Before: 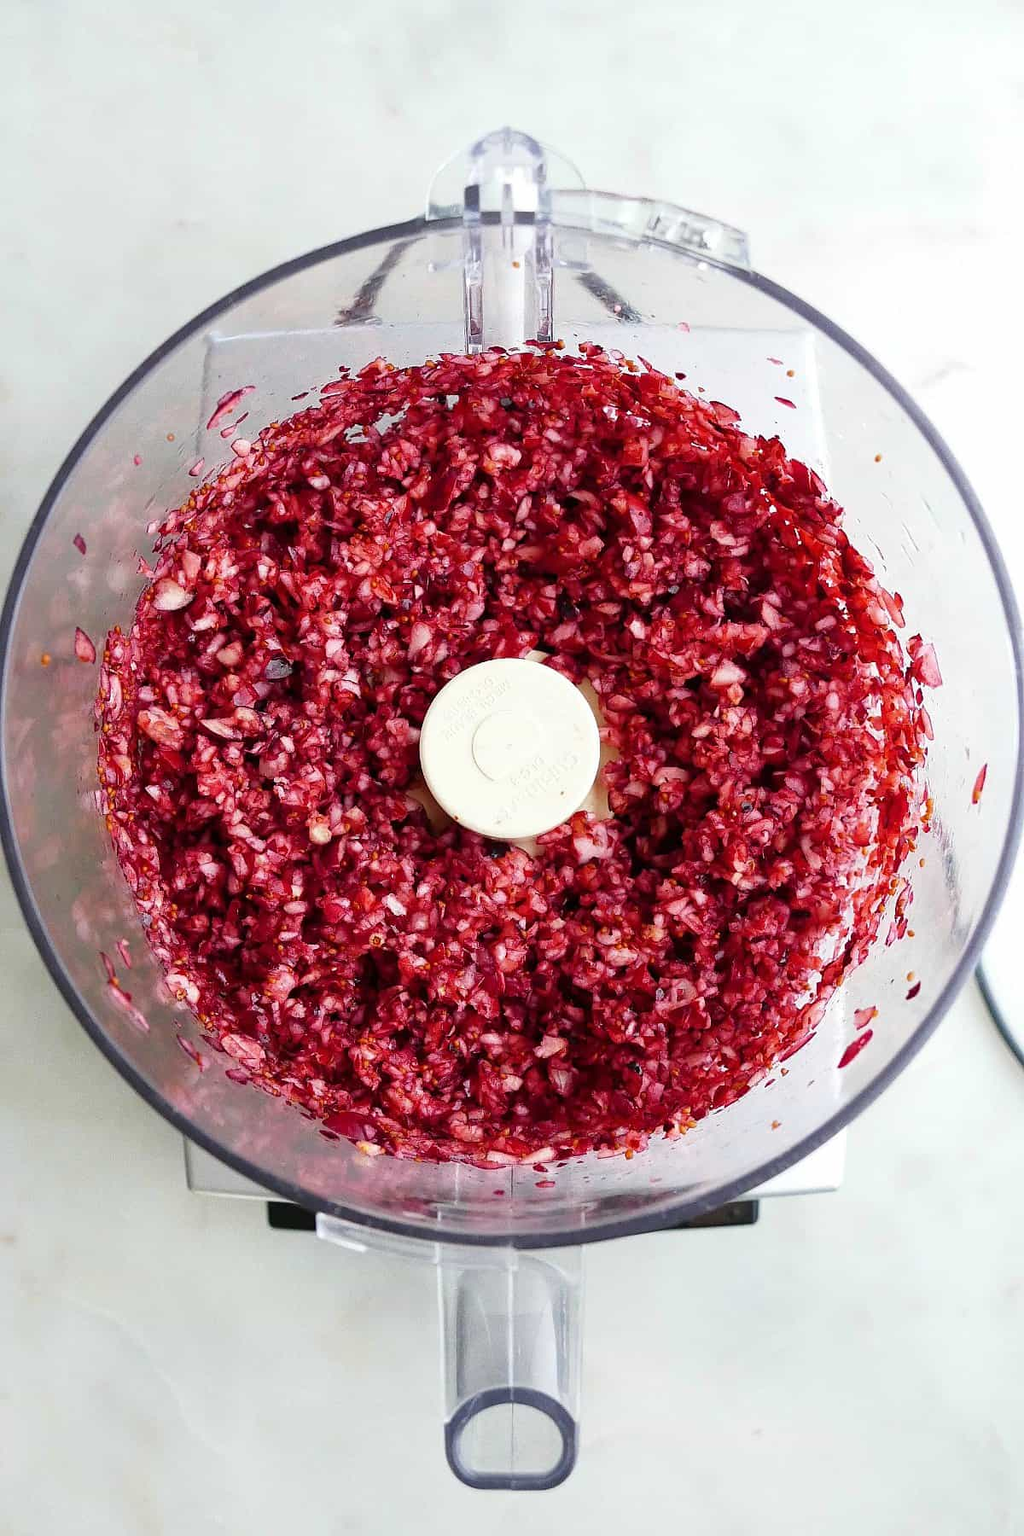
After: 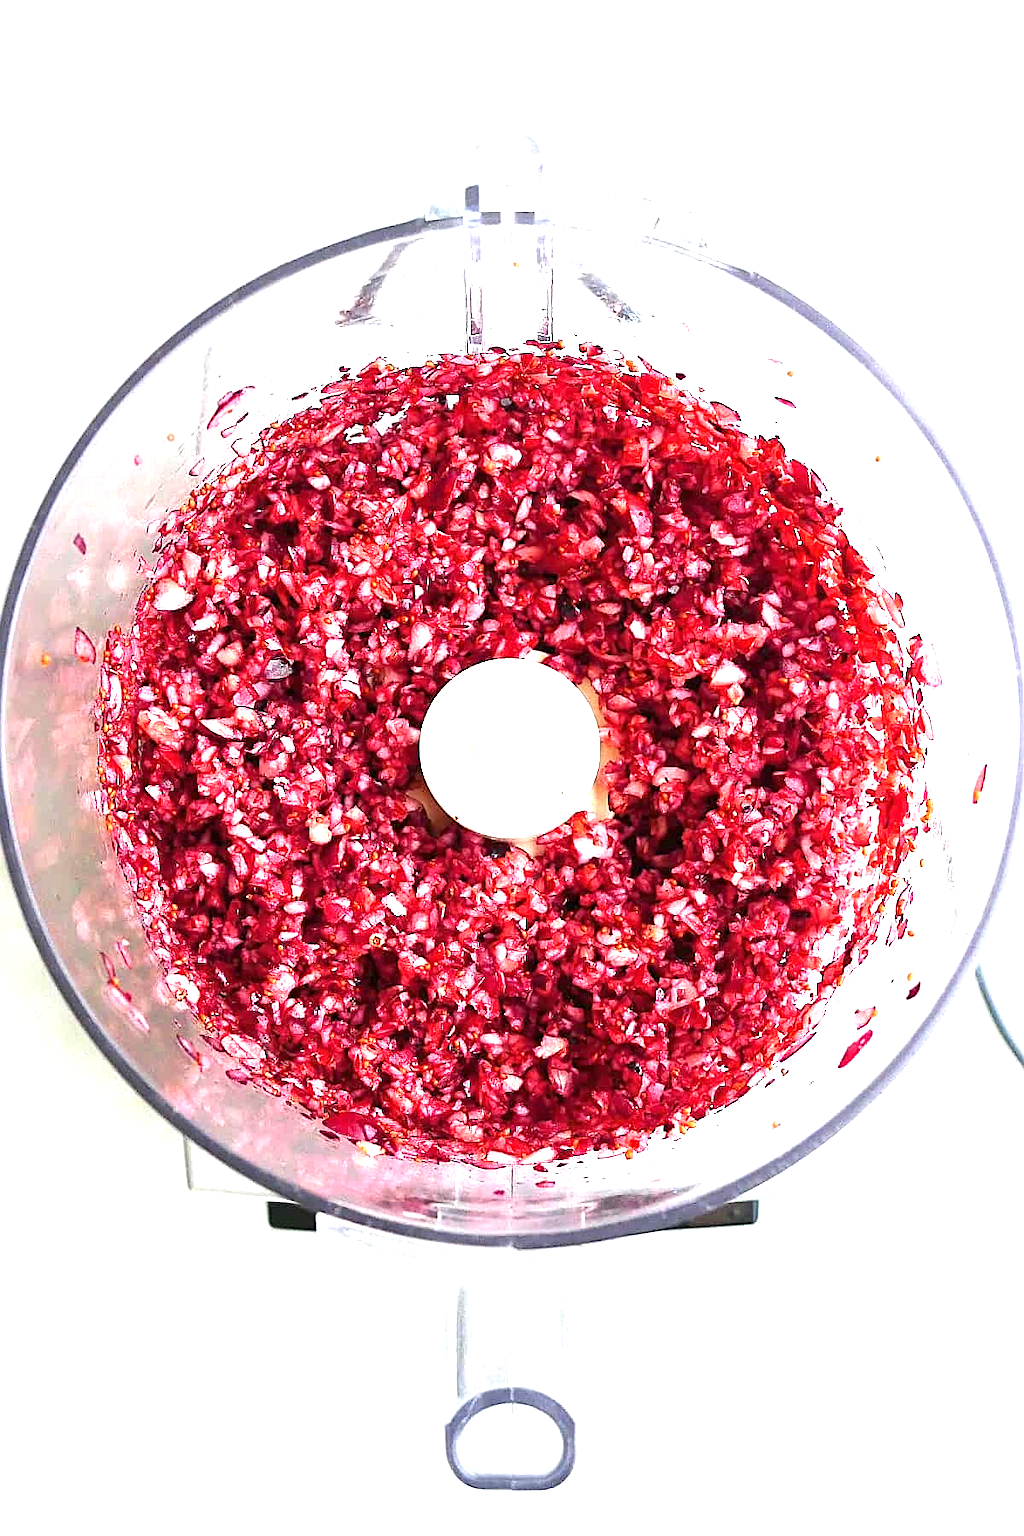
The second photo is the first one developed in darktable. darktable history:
sharpen: on, module defaults
exposure: black level correction 0, exposure 1.391 EV, compensate highlight preservation false
